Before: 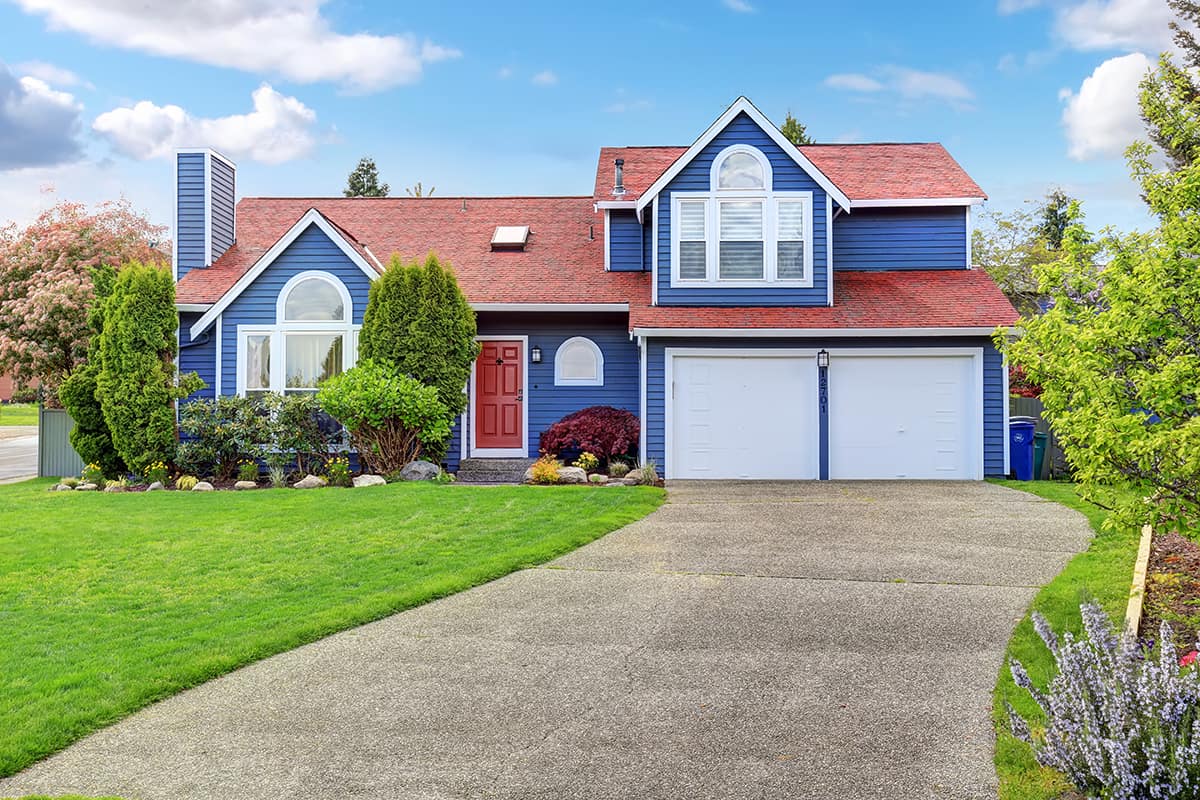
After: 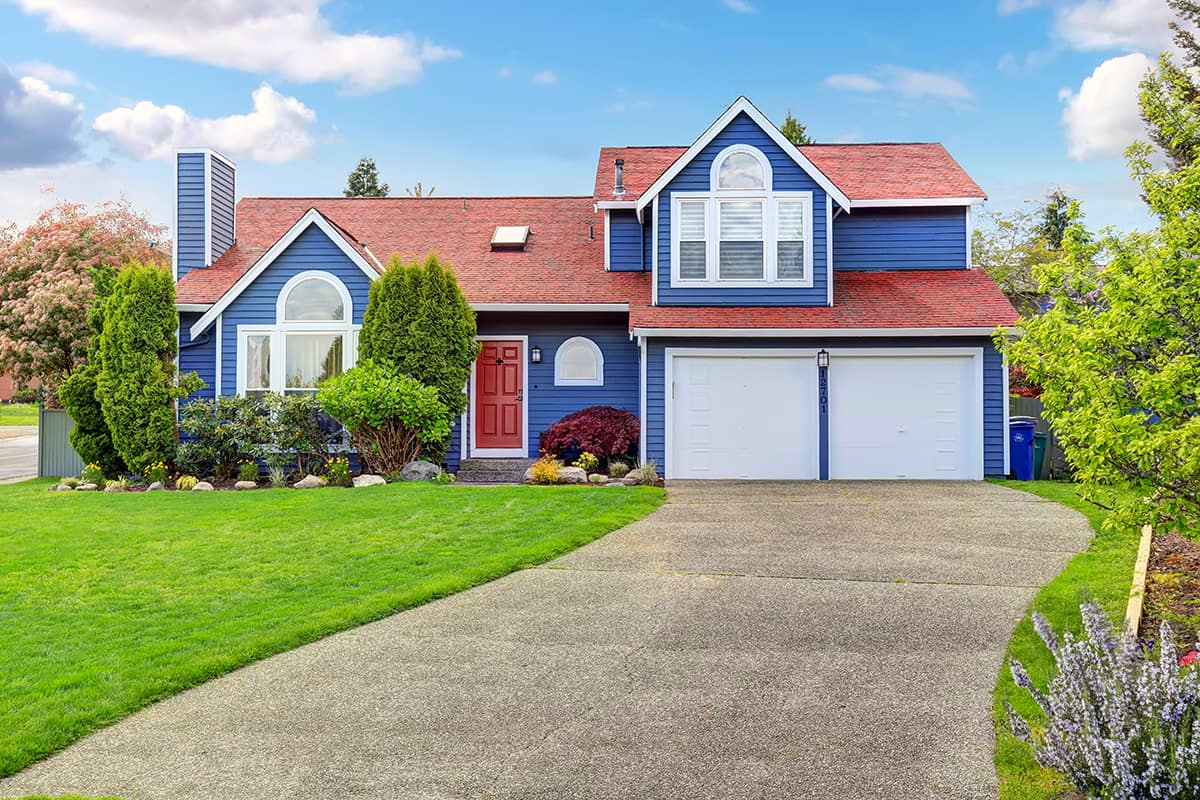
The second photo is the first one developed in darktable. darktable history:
color correction: highlights a* 0.655, highlights b* 2.87, saturation 1.06
